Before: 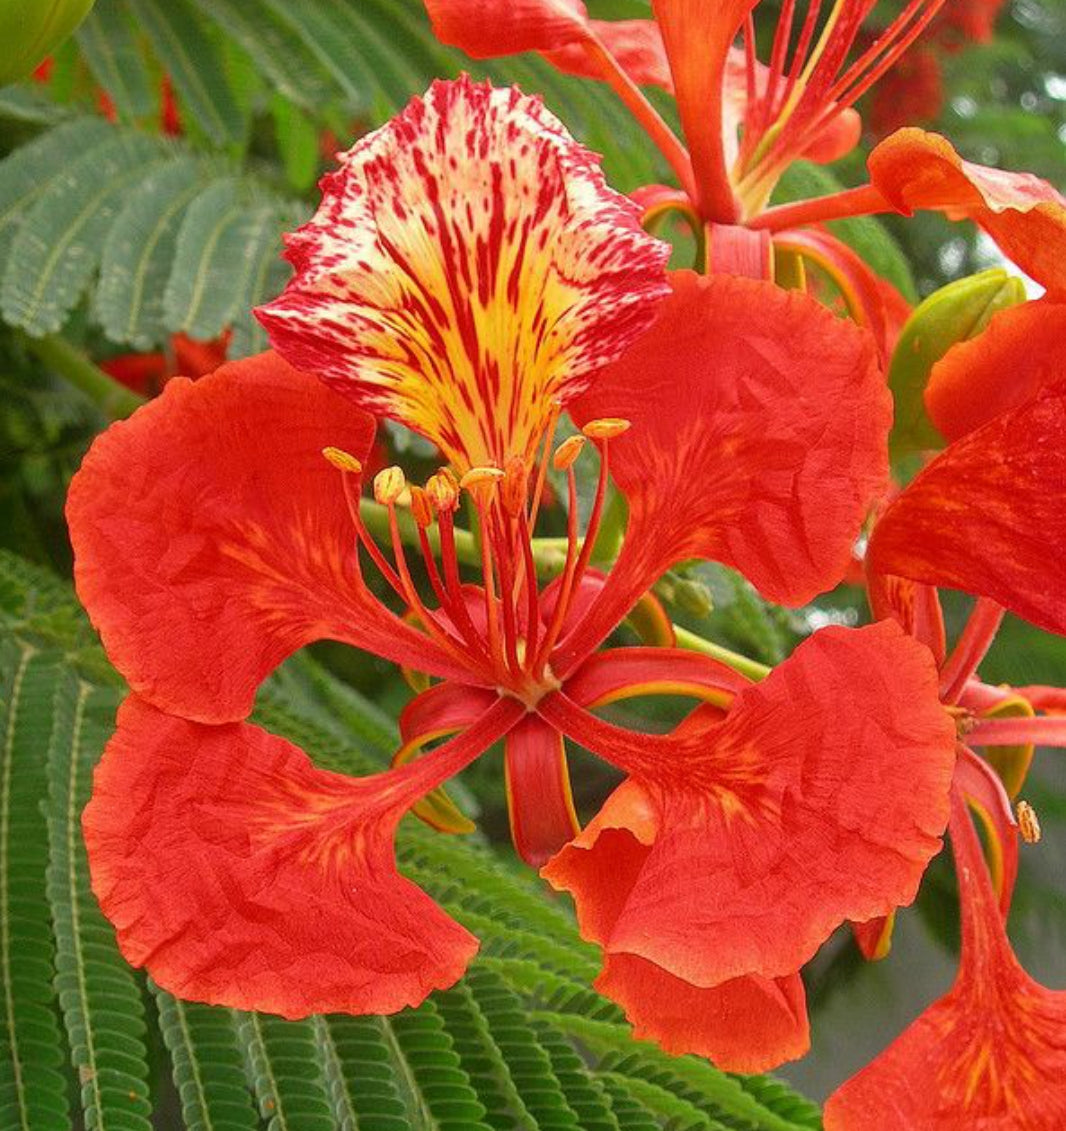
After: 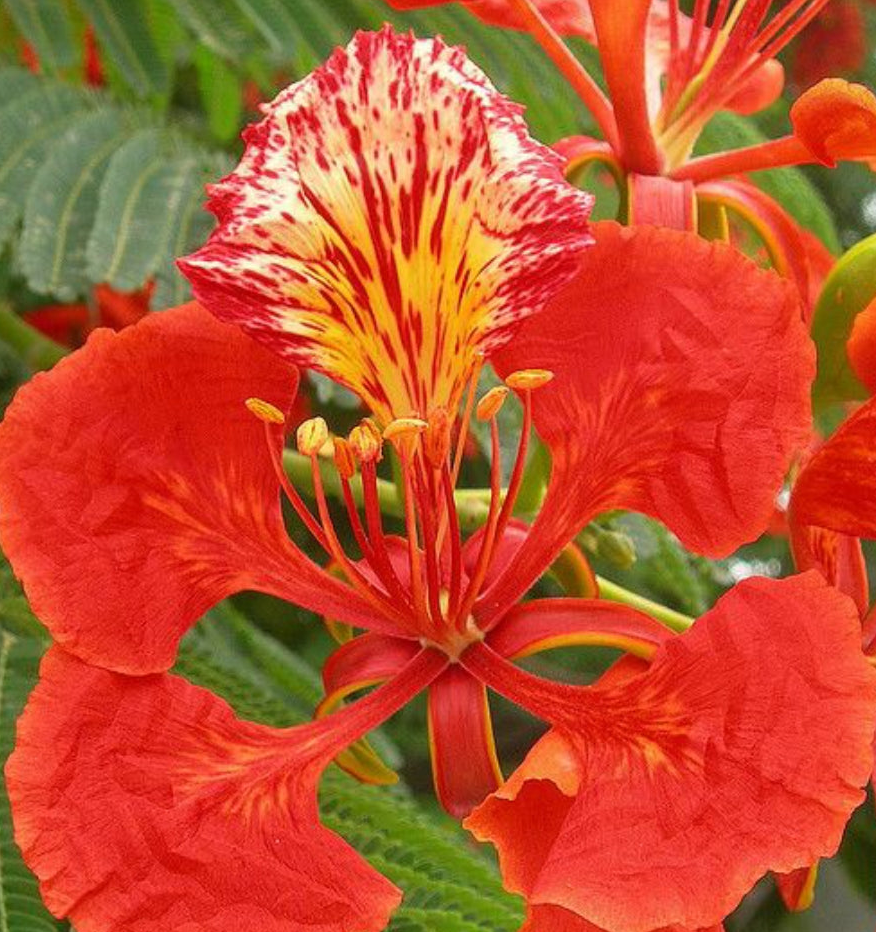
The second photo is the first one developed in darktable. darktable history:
crop and rotate: left 7.231%, top 4.375%, right 10.591%, bottom 13.158%
